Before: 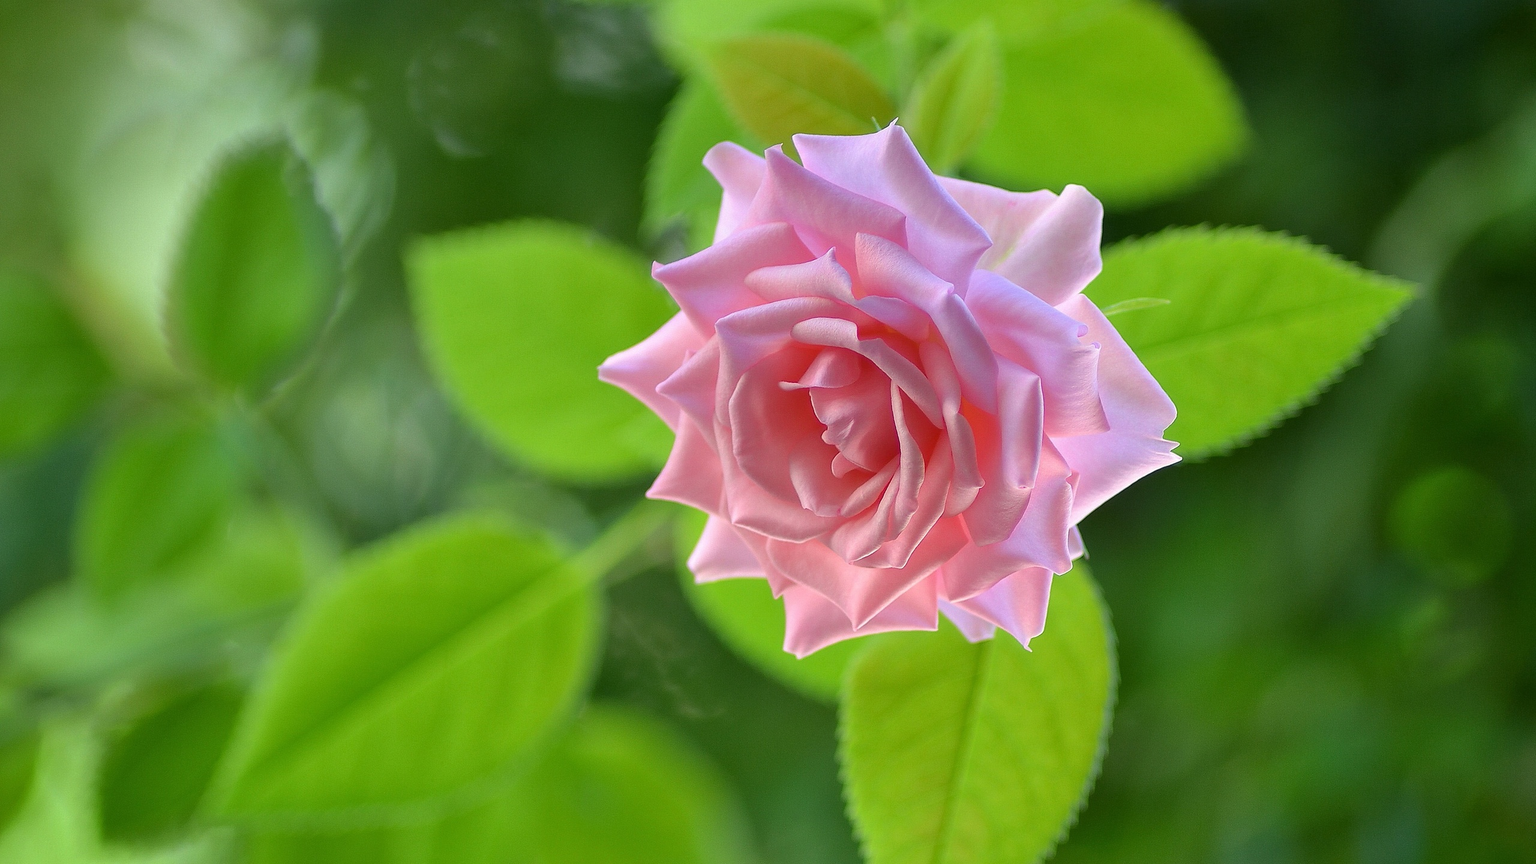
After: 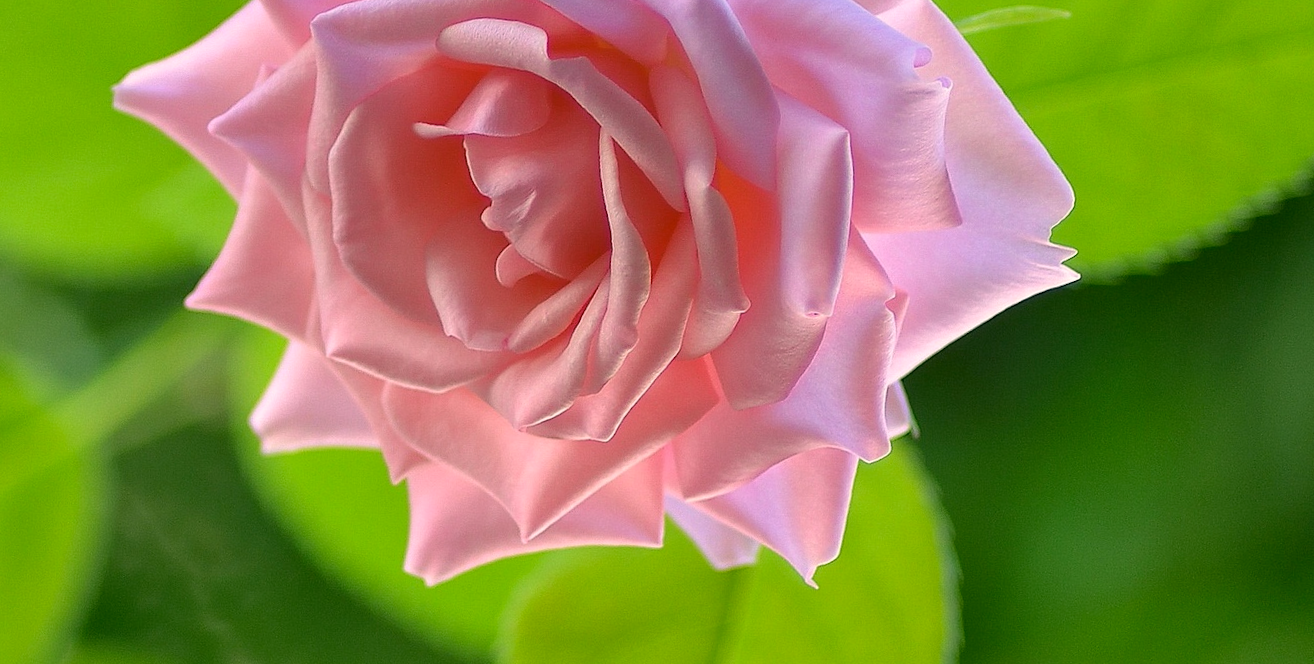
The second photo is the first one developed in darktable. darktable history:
crop: left 35.03%, top 36.625%, right 14.663%, bottom 20.057%
color correction: highlights a* 4.02, highlights b* 4.98, shadows a* -7.55, shadows b* 4.98
rotate and perspective: rotation 2.17°, automatic cropping off
